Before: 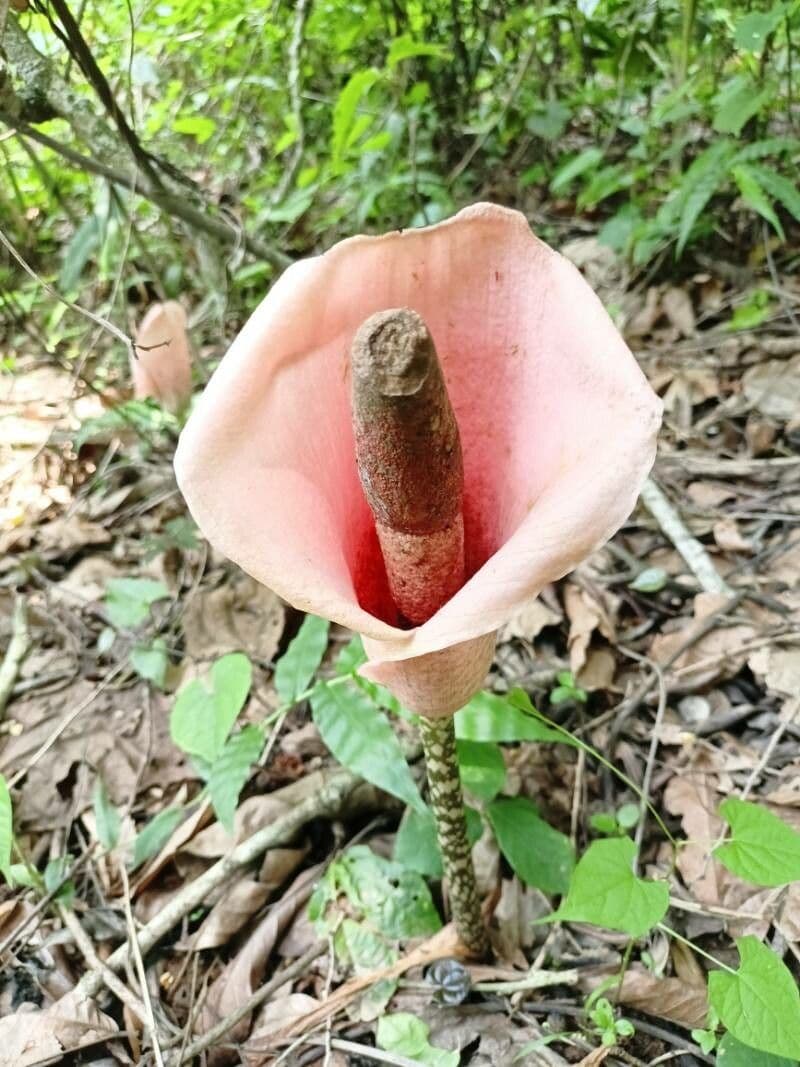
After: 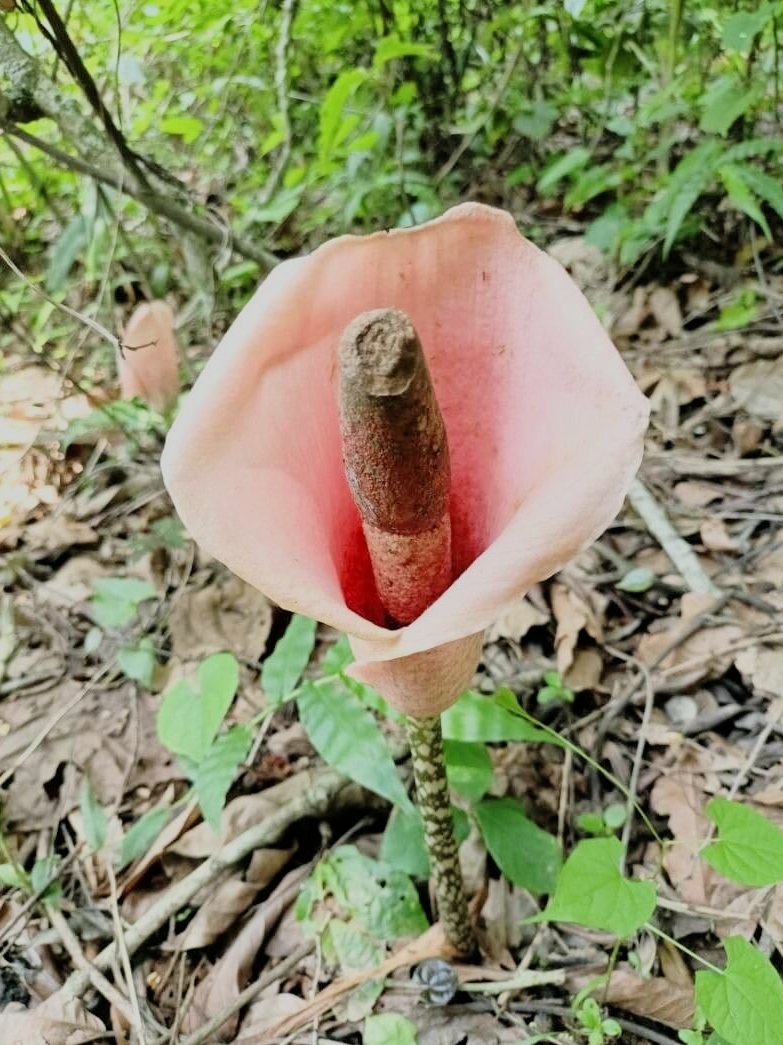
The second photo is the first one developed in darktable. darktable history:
shadows and highlights: radius 125.46, shadows 30.51, highlights -30.51, low approximation 0.01, soften with gaussian
crop: left 1.743%, right 0.268%, bottom 2.011%
filmic rgb: black relative exposure -7.65 EV, white relative exposure 4.56 EV, hardness 3.61, color science v6 (2022)
